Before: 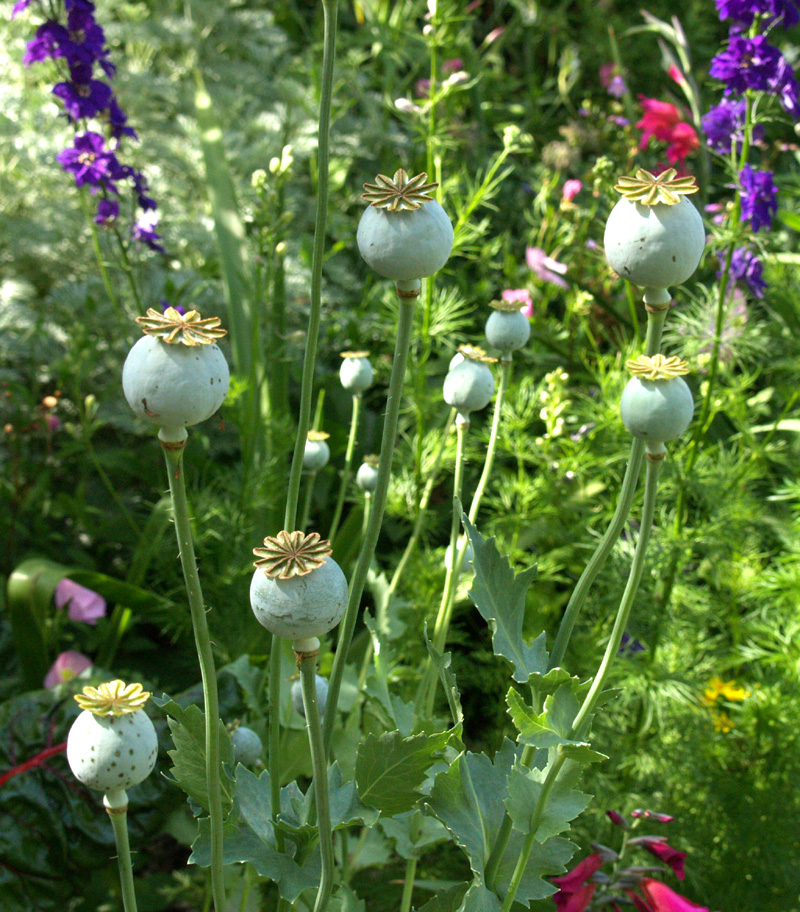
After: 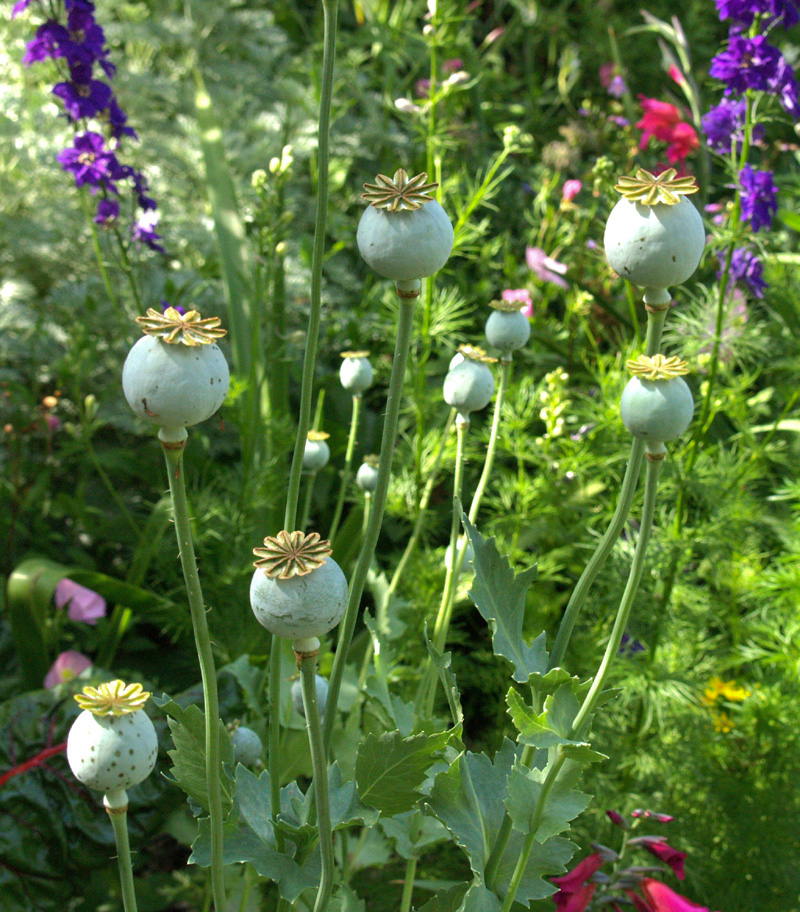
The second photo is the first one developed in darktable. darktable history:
shadows and highlights: shadows 30.01
